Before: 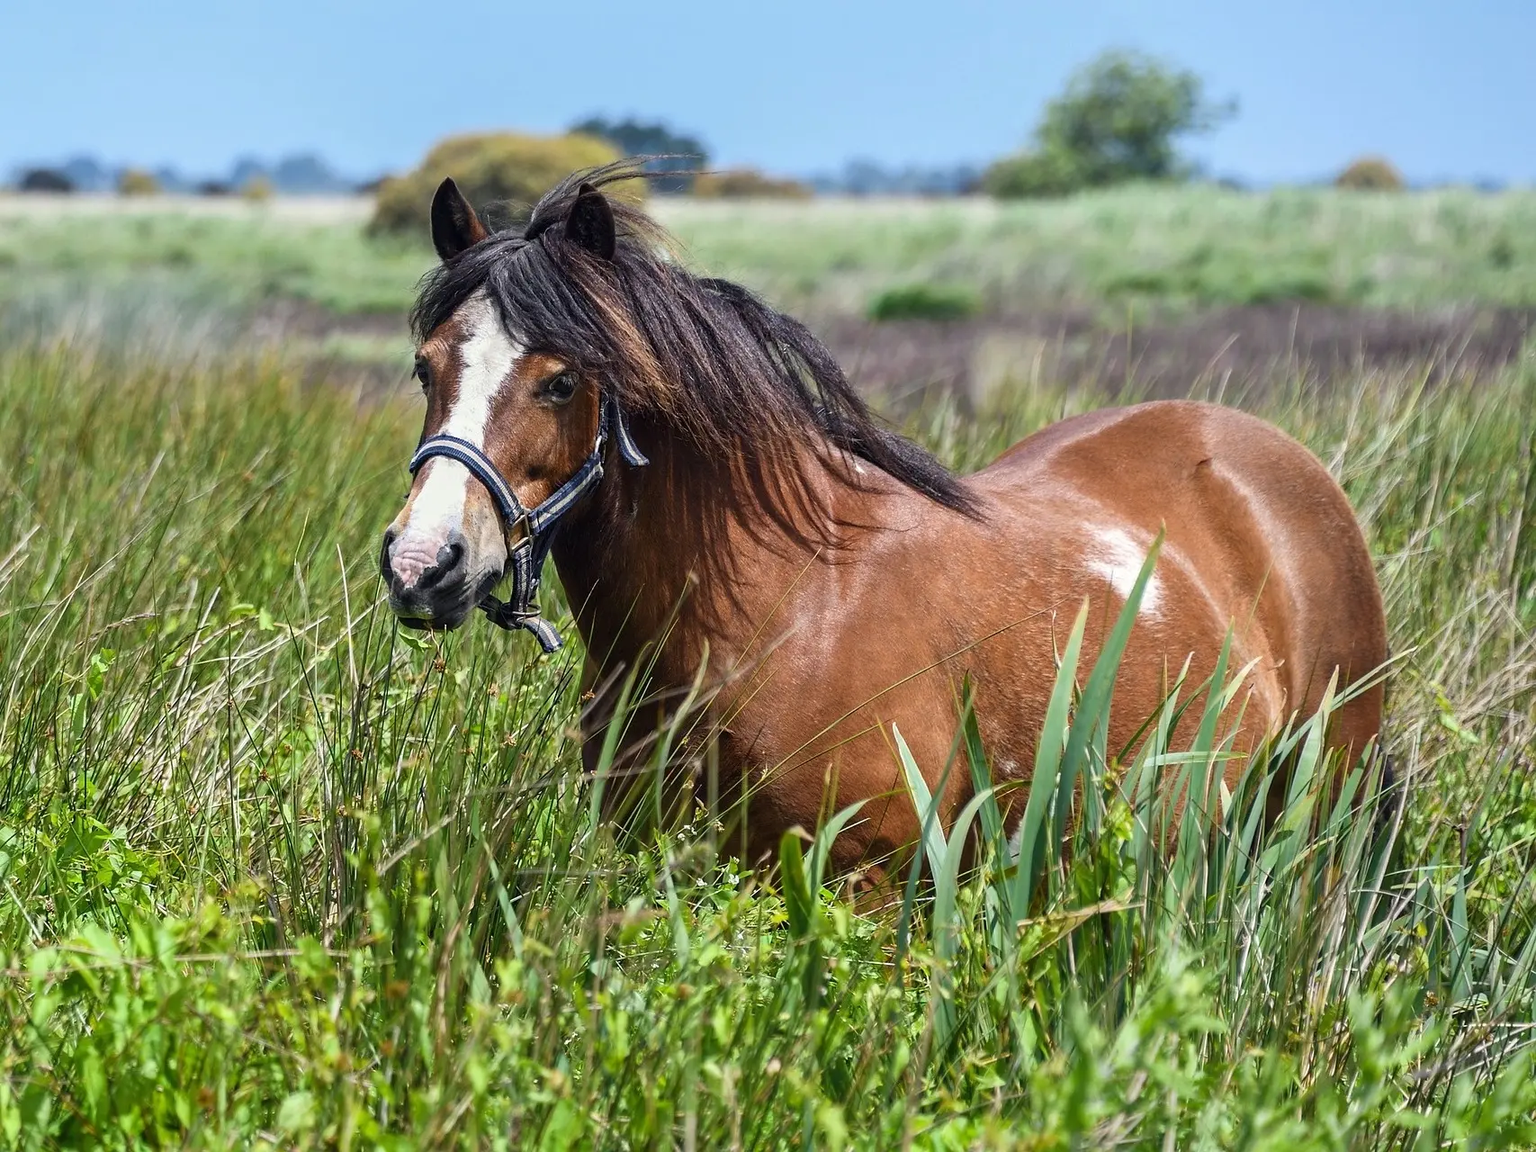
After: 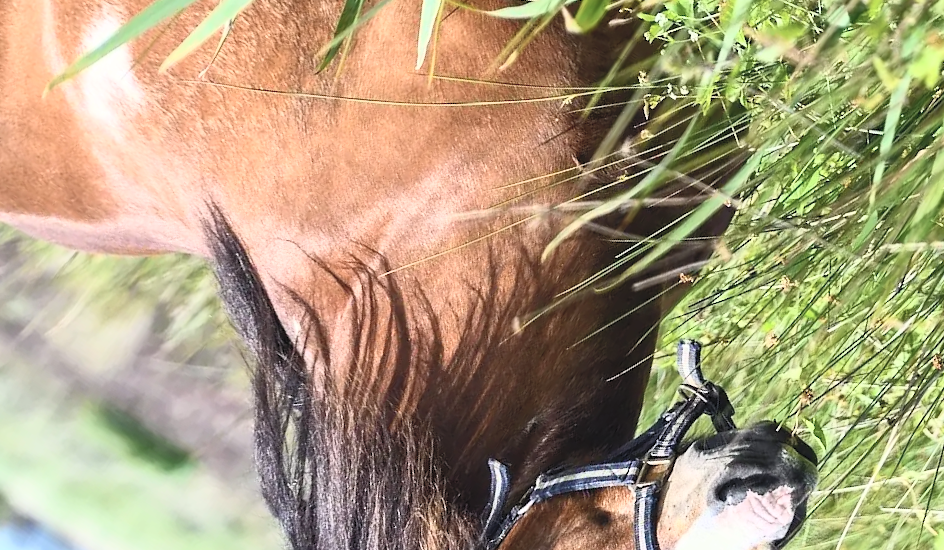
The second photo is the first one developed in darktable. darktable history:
crop and rotate: angle 147.2°, left 9.143%, top 15.61%, right 4.419%, bottom 17.154%
contrast brightness saturation: contrast 0.377, brightness 0.535
